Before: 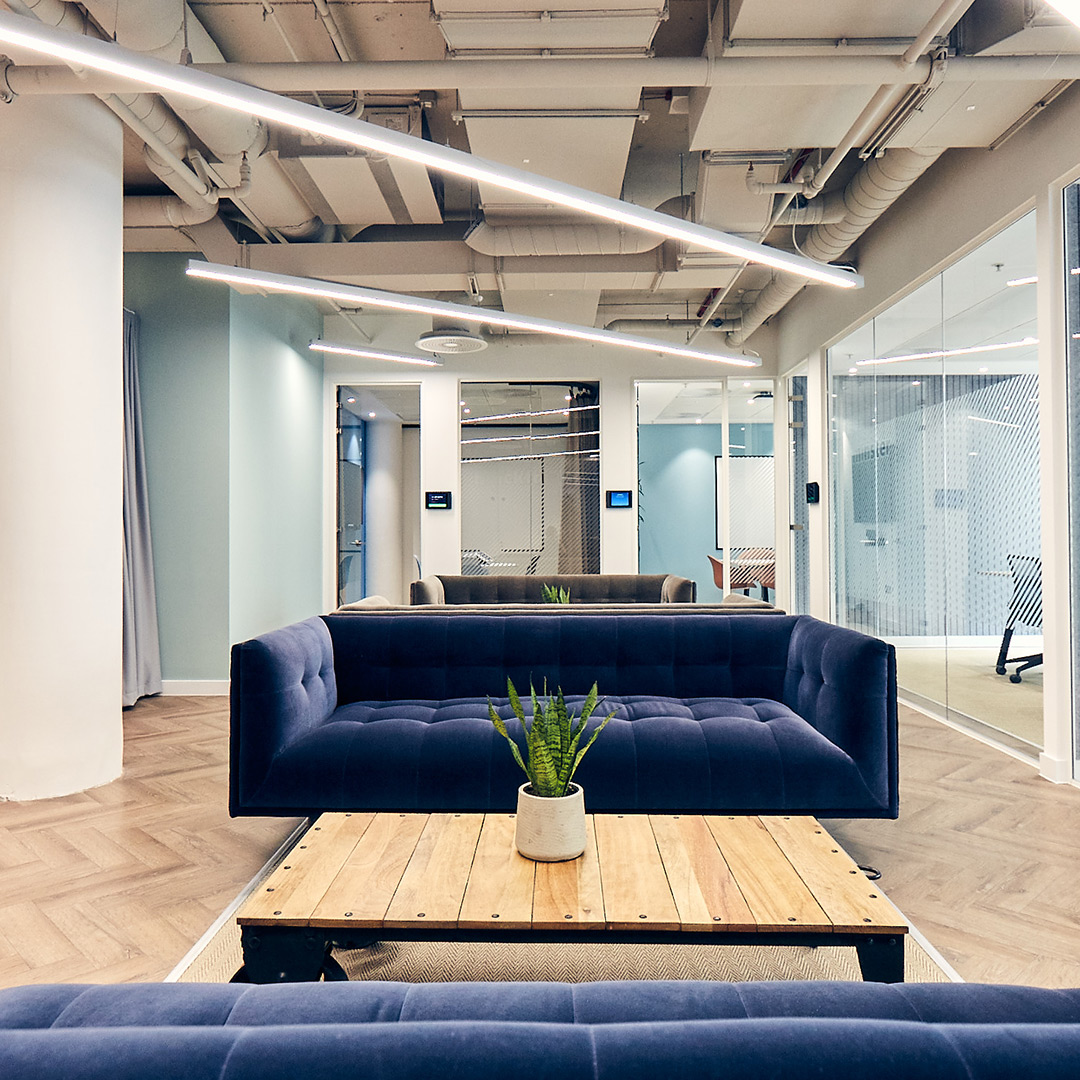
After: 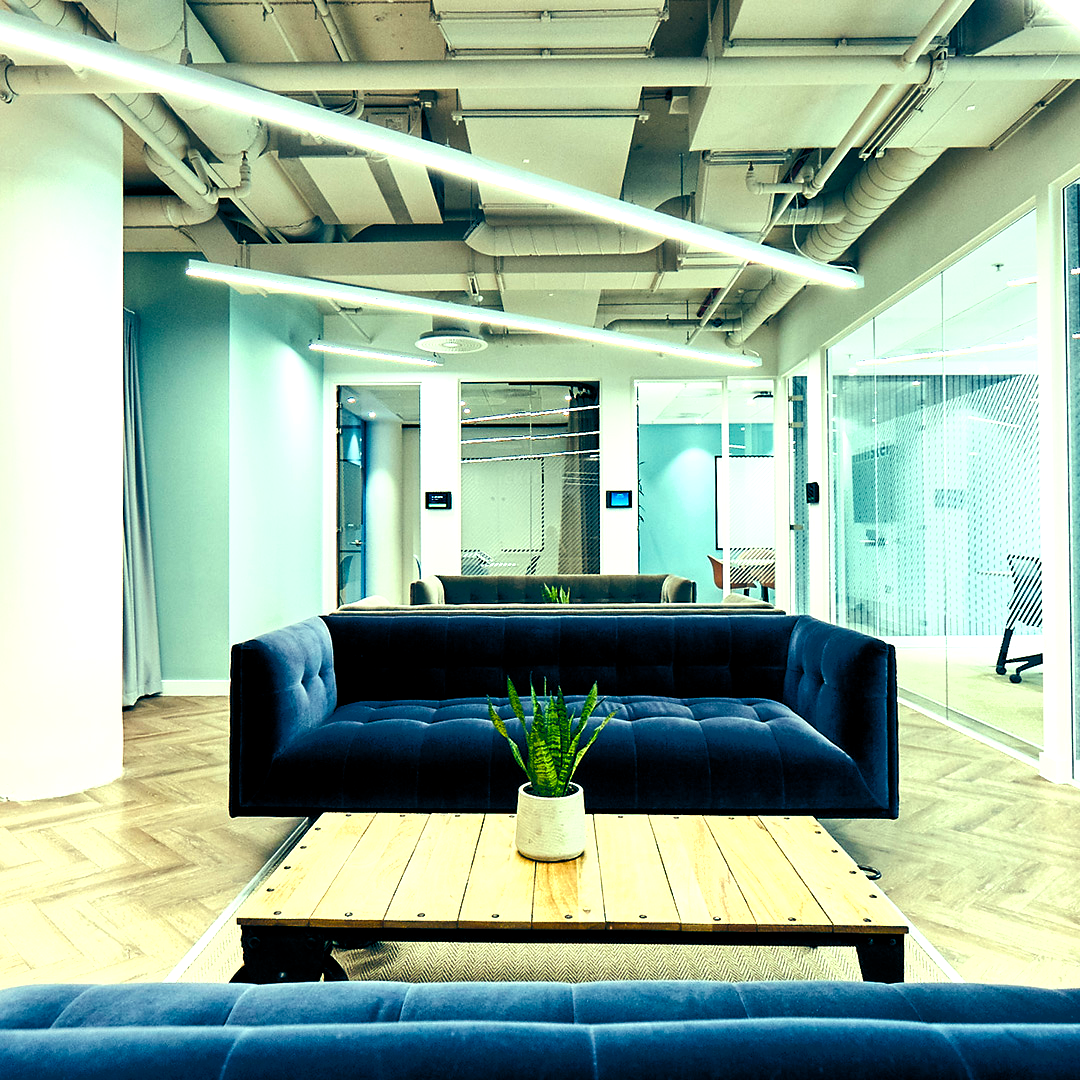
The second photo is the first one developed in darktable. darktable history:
color balance rgb: shadows lift › luminance -7.7%, shadows lift › chroma 2.13%, shadows lift › hue 165.27°, power › luminance -7.77%, power › chroma 1.1%, power › hue 215.88°, highlights gain › luminance 15.15%, highlights gain › chroma 7%, highlights gain › hue 125.57°, global offset › luminance -0.33%, global offset › chroma 0.11%, global offset › hue 165.27°, perceptual saturation grading › global saturation 24.42%, perceptual saturation grading › highlights -24.42%, perceptual saturation grading › mid-tones 24.42%, perceptual saturation grading › shadows 40%, perceptual brilliance grading › global brilliance -5%, perceptual brilliance grading › highlights 24.42%, perceptual brilliance grading › mid-tones 7%, perceptual brilliance grading › shadows -5%
shadows and highlights: shadows 62.66, white point adjustment 0.37, highlights -34.44, compress 83.82%
